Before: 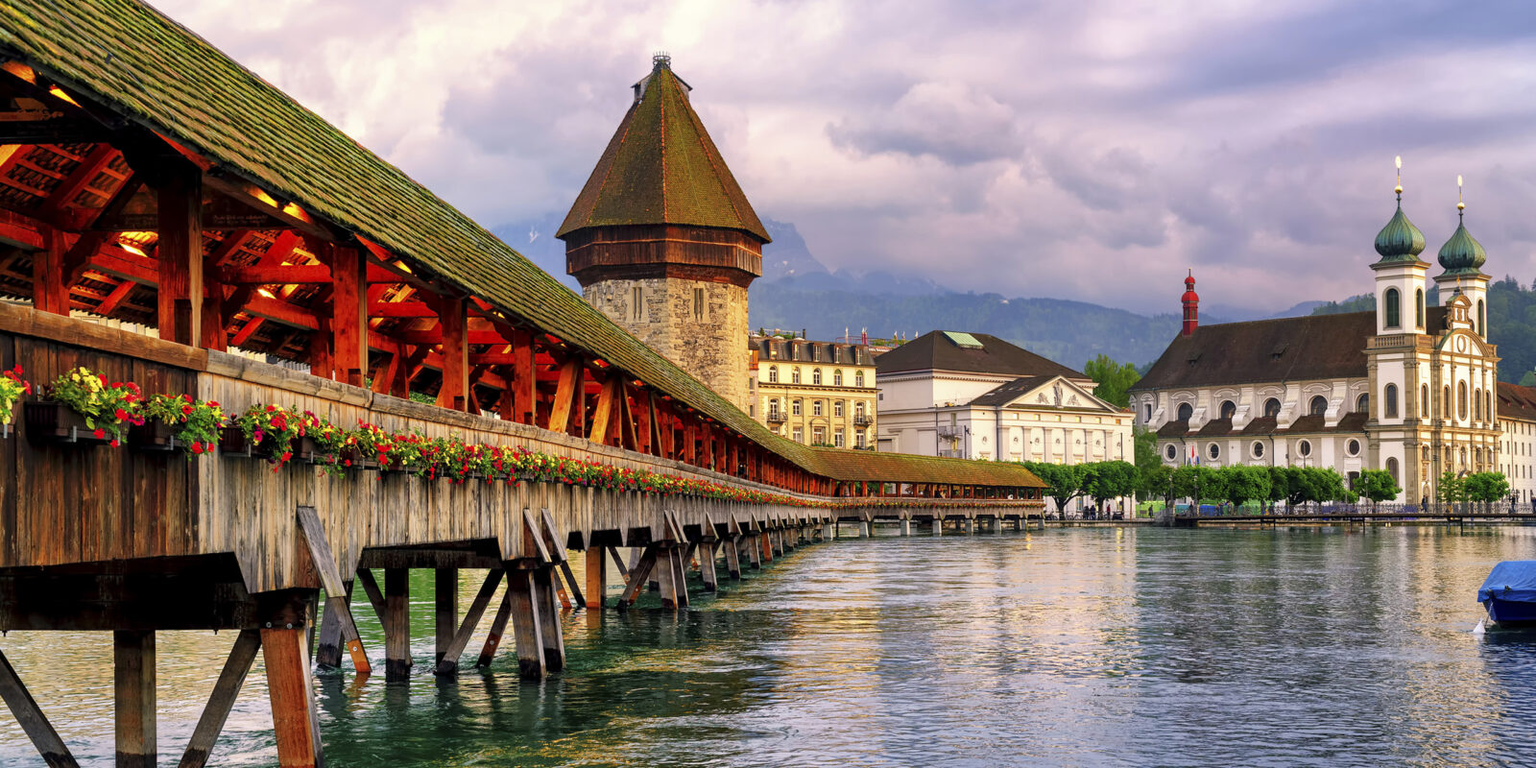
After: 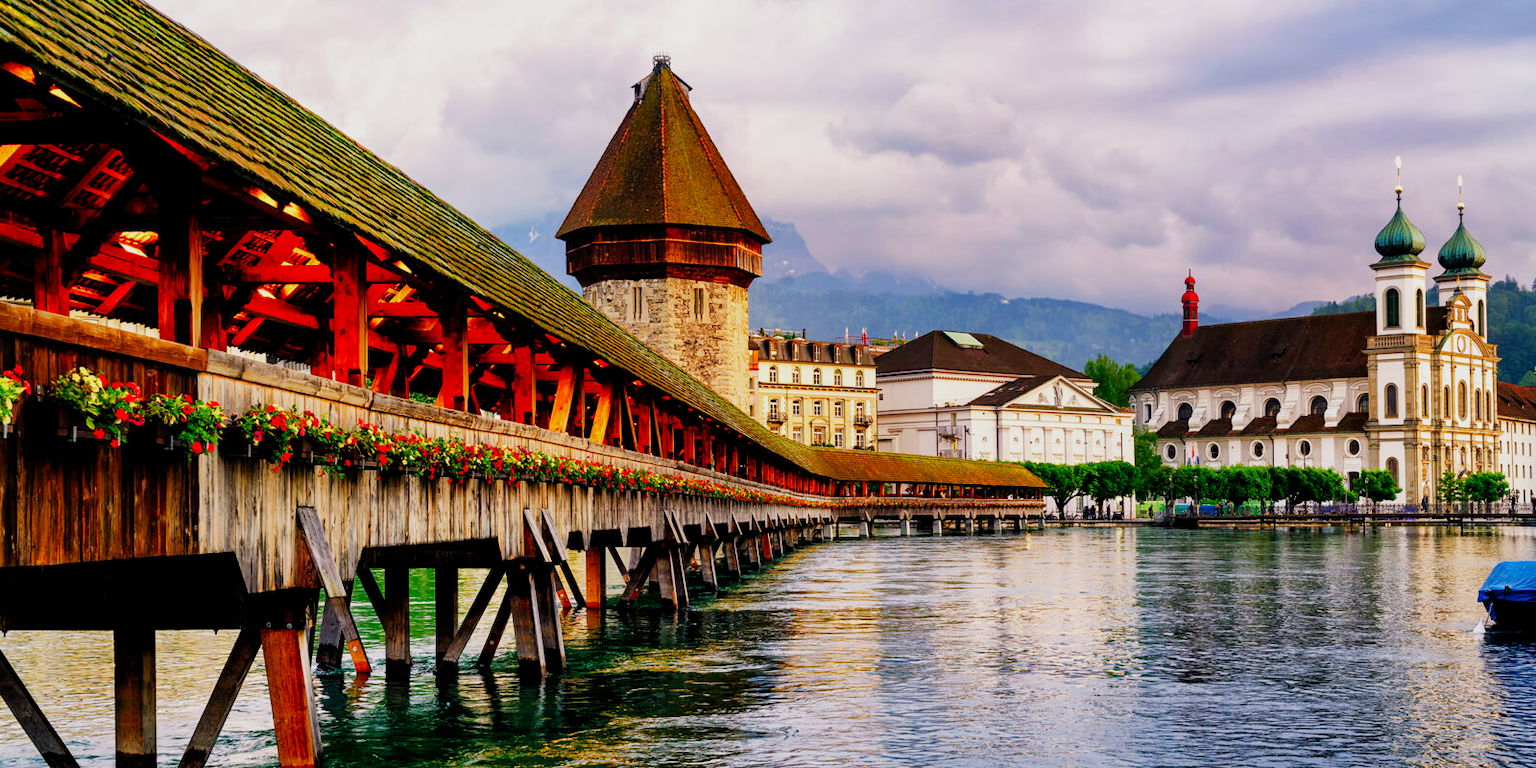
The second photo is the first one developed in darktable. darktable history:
filmic rgb: black relative exposure -7.99 EV, white relative exposure 4.04 EV, threshold 3 EV, hardness 4.16, contrast 1.364, preserve chrominance no, color science v5 (2021), iterations of high-quality reconstruction 0, enable highlight reconstruction true
